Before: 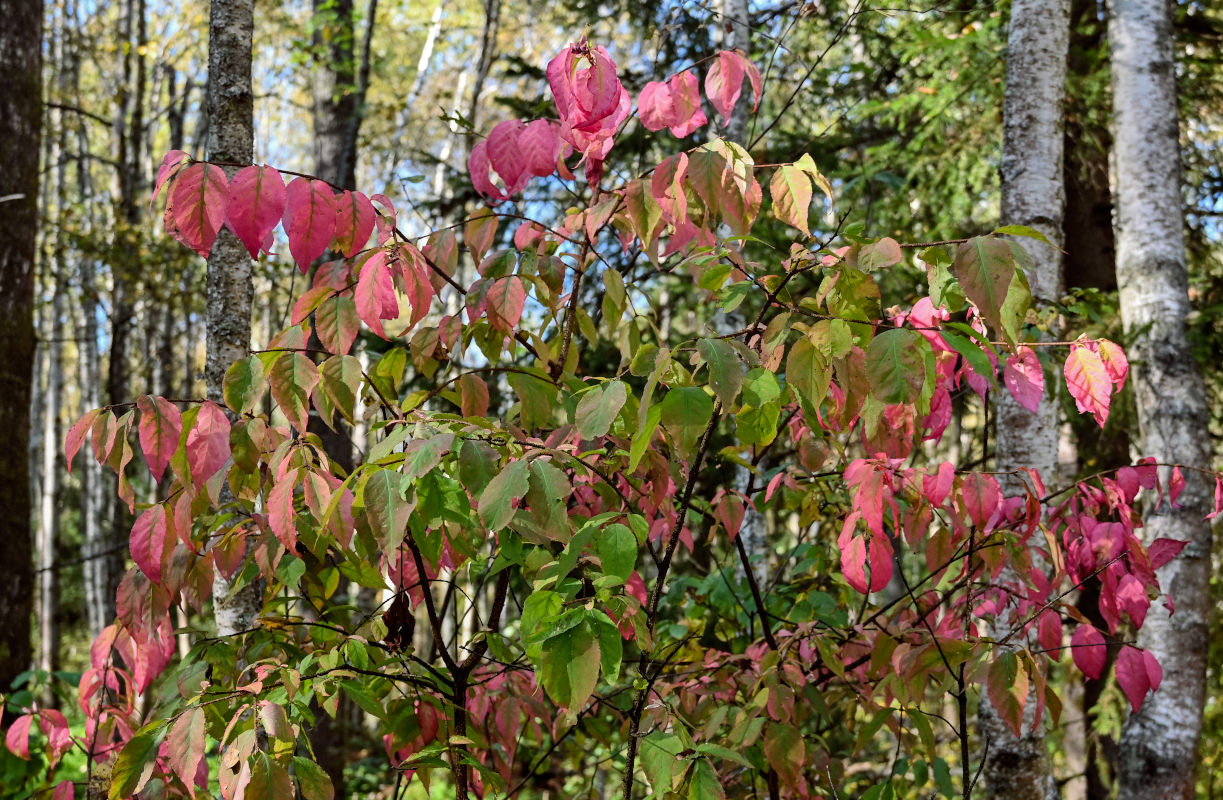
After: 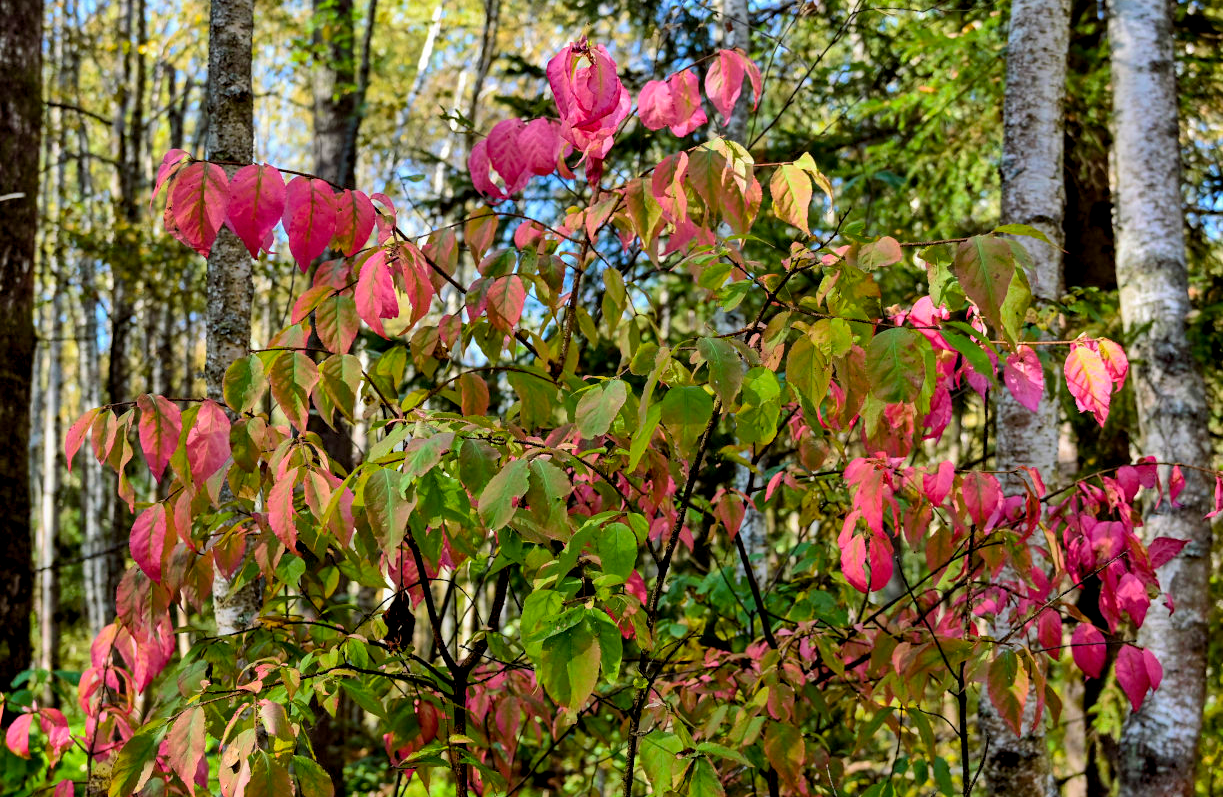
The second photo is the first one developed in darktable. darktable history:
base curve: curves: ch0 [(0, 0) (0.297, 0.298) (1, 1)]
shadows and highlights: soften with gaussian
crop: top 0.182%, bottom 0.133%
velvia: on, module defaults
color balance rgb: global offset › luminance -0.482%, linear chroma grading › global chroma 24.419%, perceptual saturation grading › global saturation 0.874%
